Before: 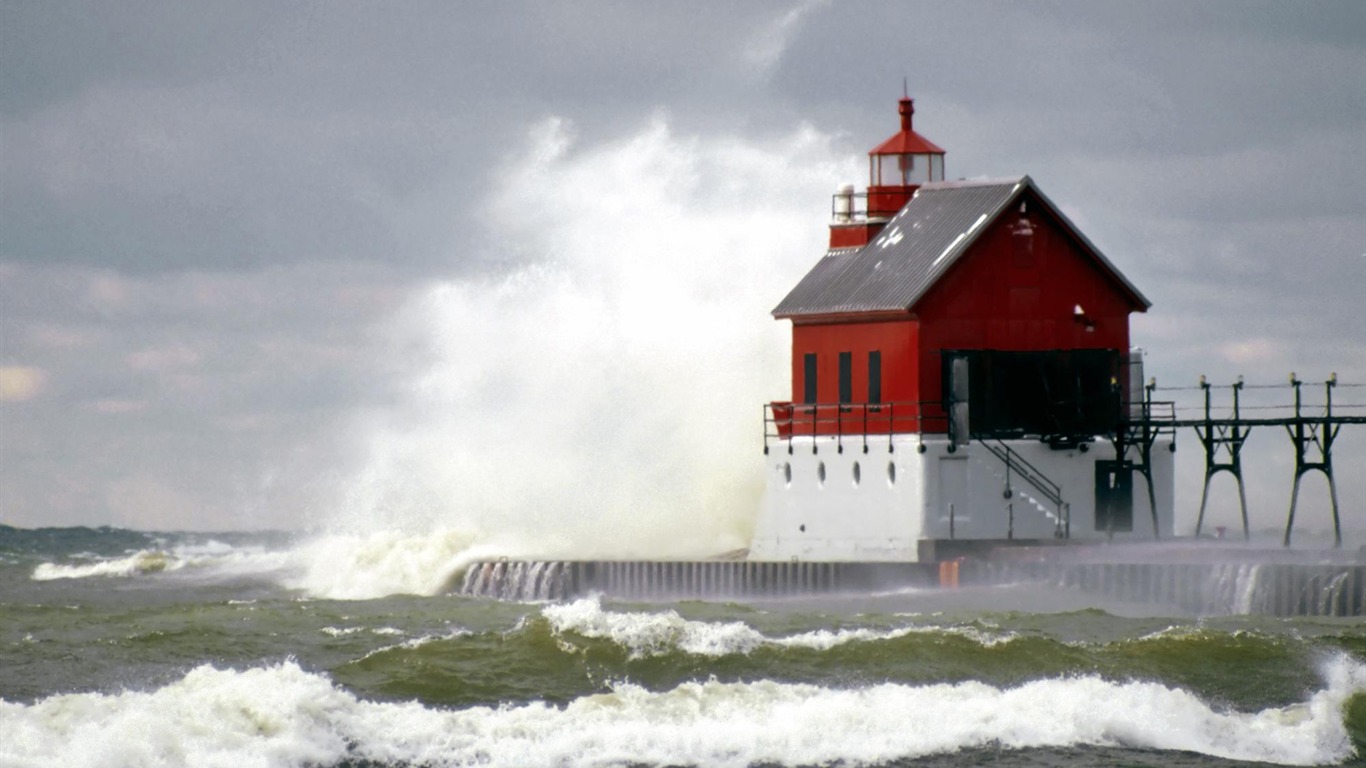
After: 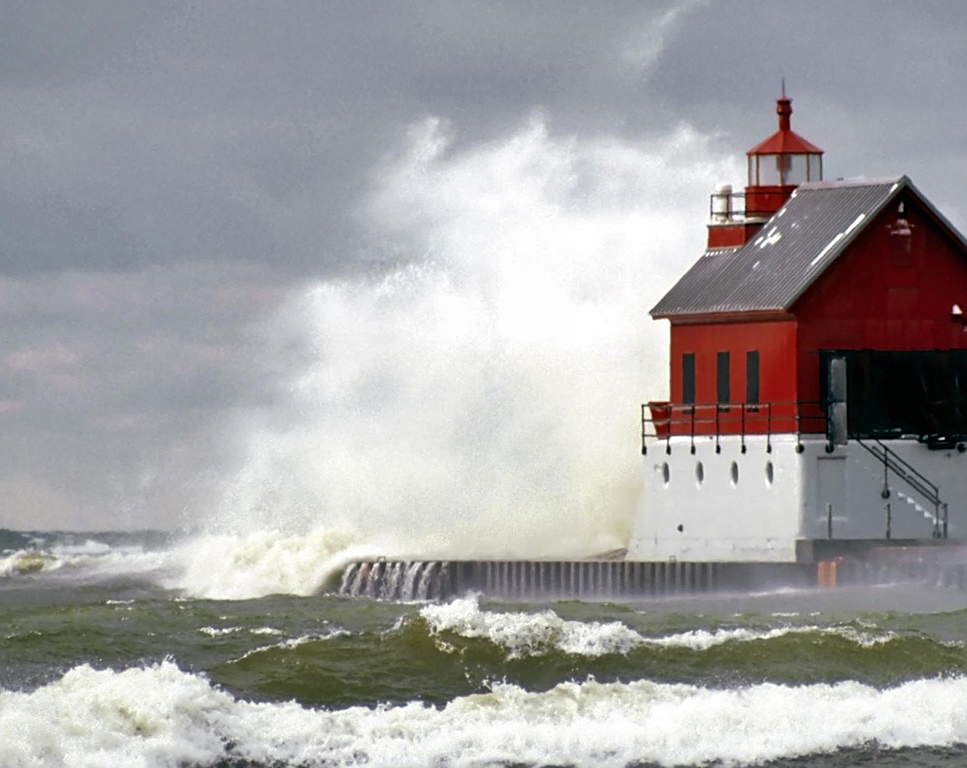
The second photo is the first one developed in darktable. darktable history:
crop and rotate: left 8.952%, right 20.226%
shadows and highlights: soften with gaussian
sharpen: on, module defaults
